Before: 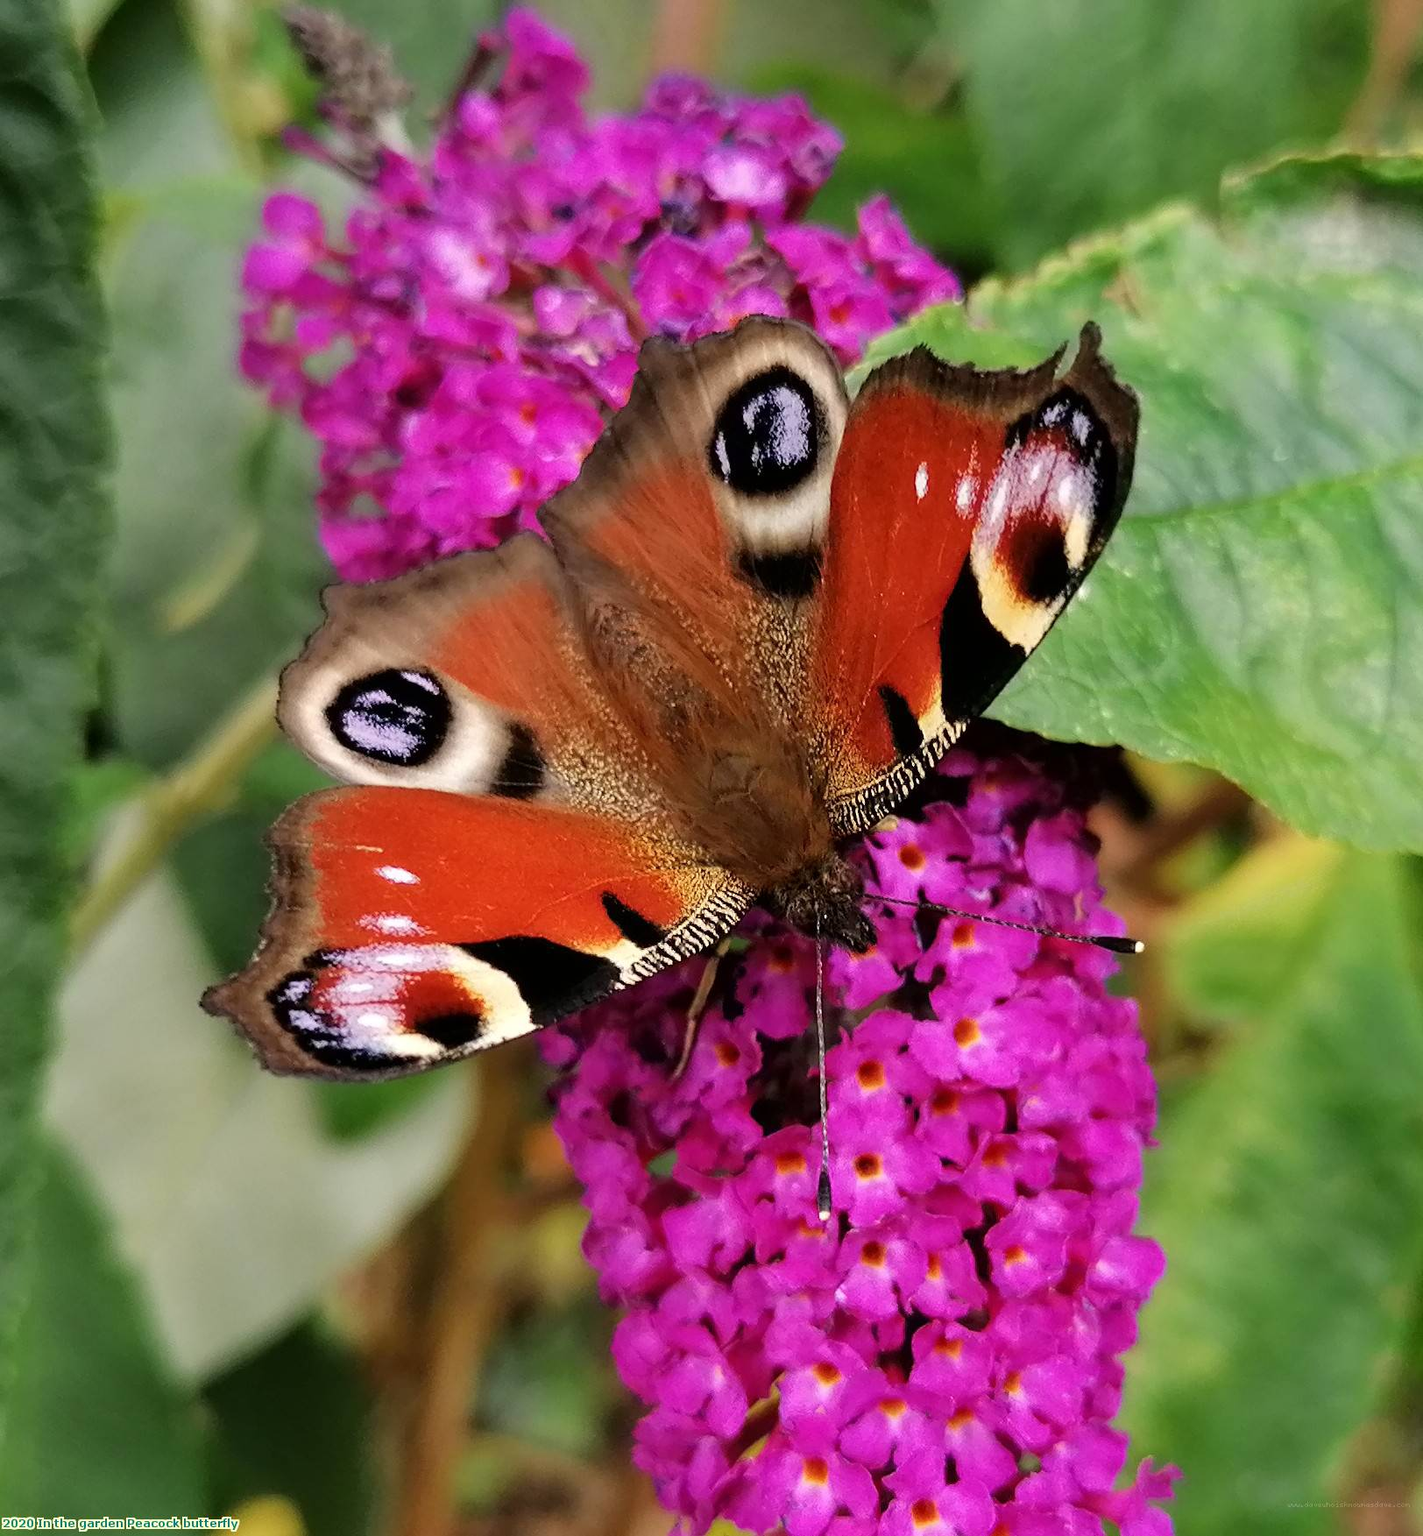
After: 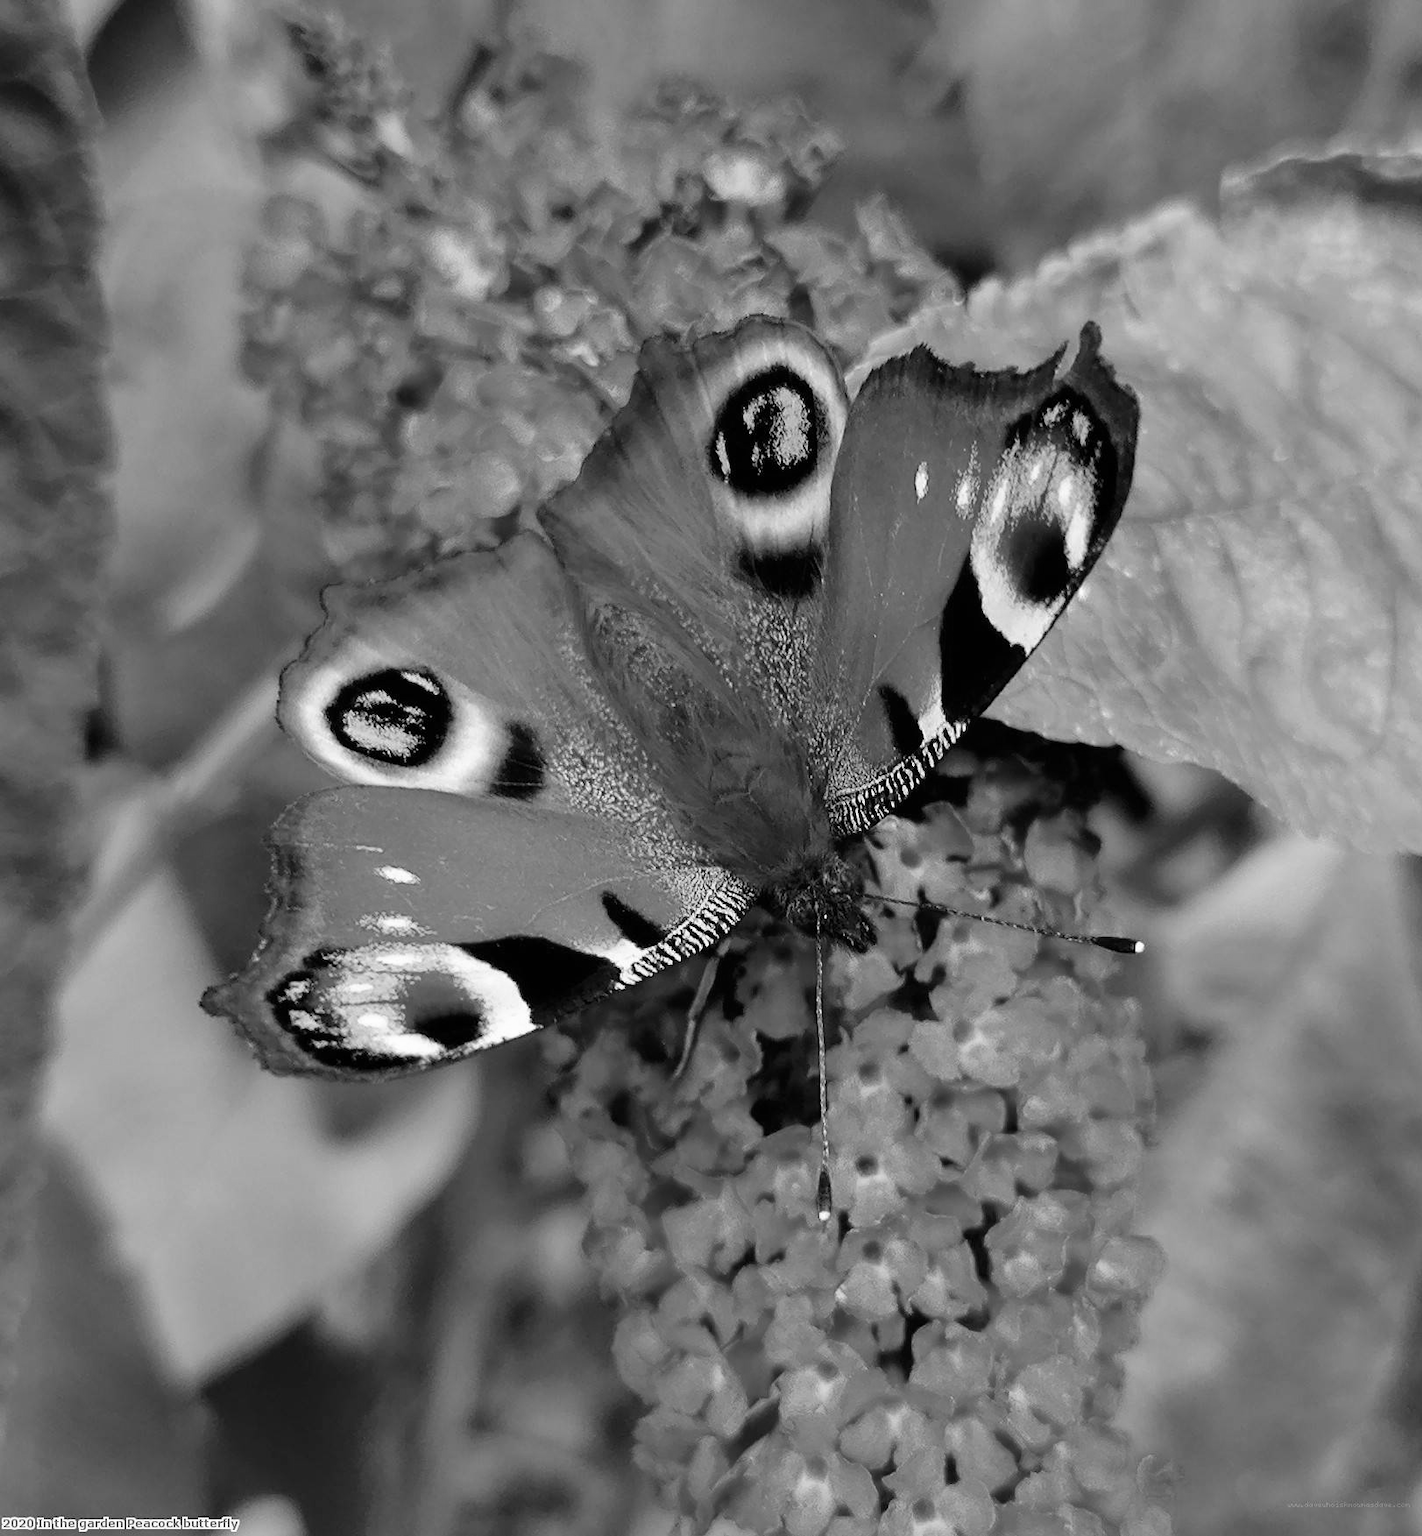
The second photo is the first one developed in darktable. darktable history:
color calibration: output gray [0.714, 0.278, 0, 0], illuminant as shot in camera, x 0.358, y 0.373, temperature 4628.91 K
